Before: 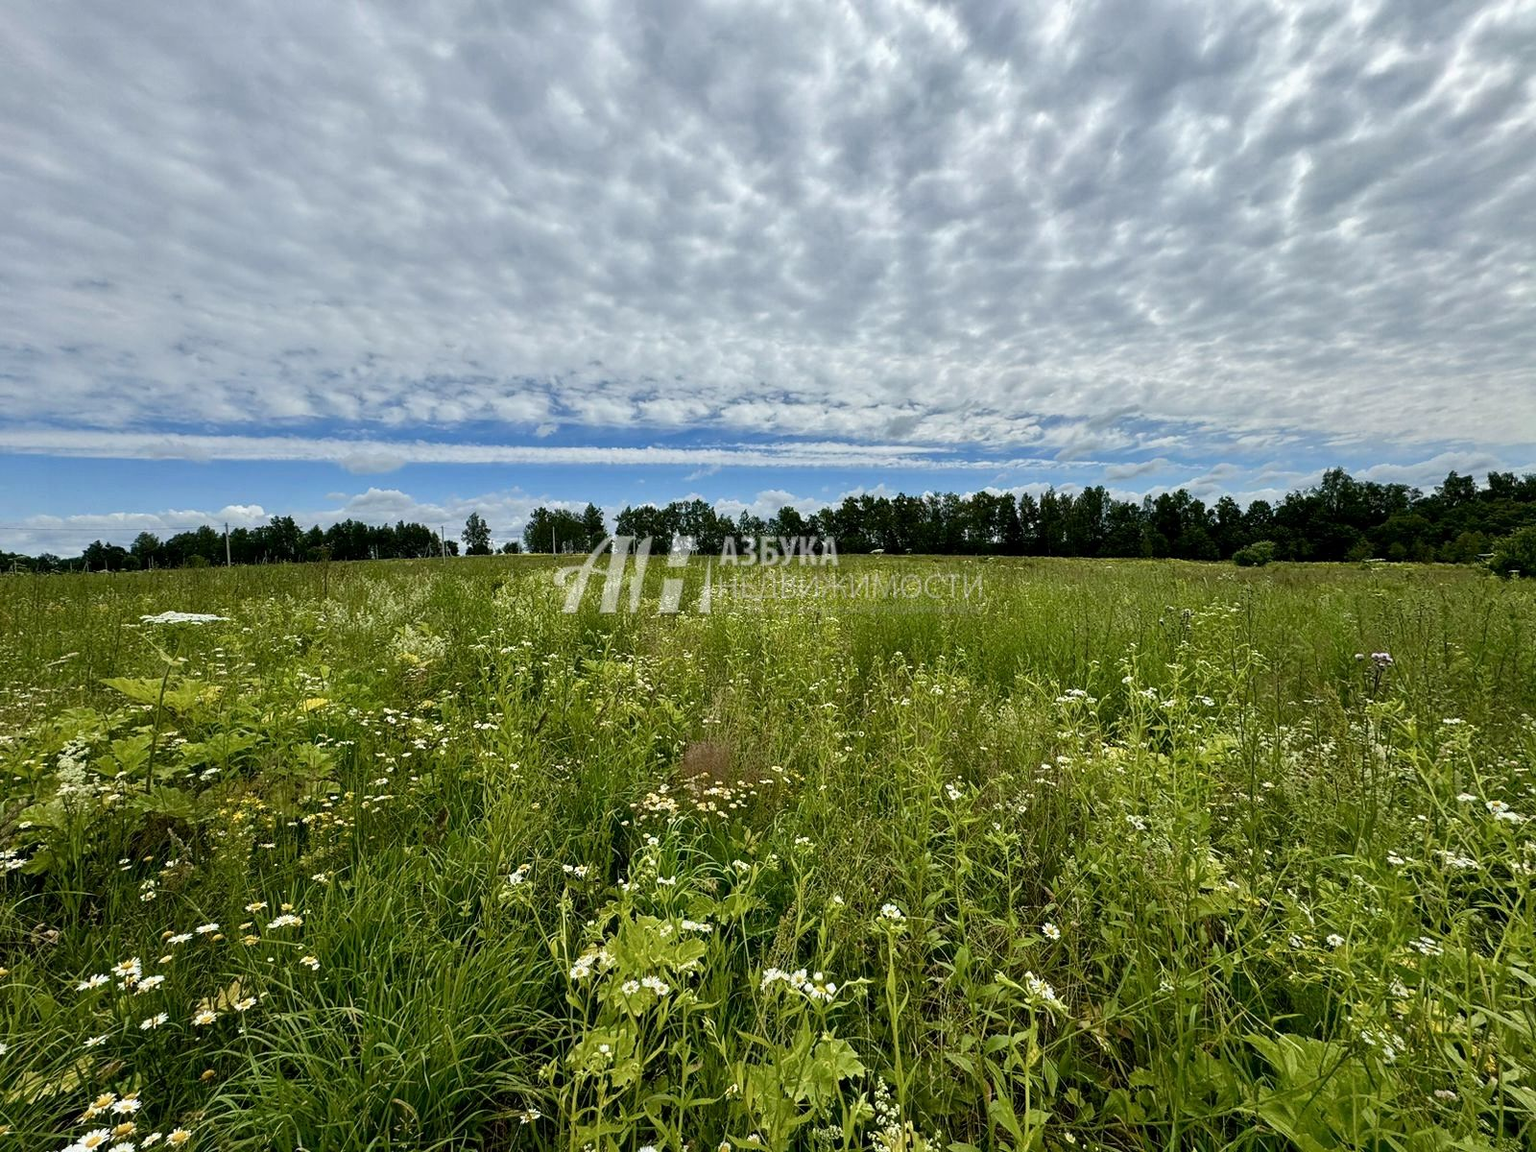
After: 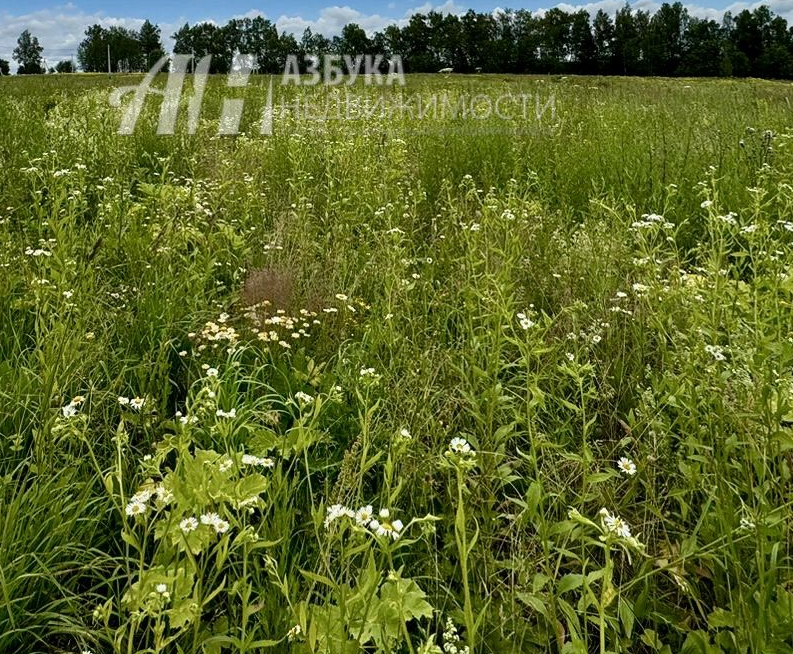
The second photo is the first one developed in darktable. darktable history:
crop: left 29.301%, top 42.016%, right 21.124%, bottom 3.48%
